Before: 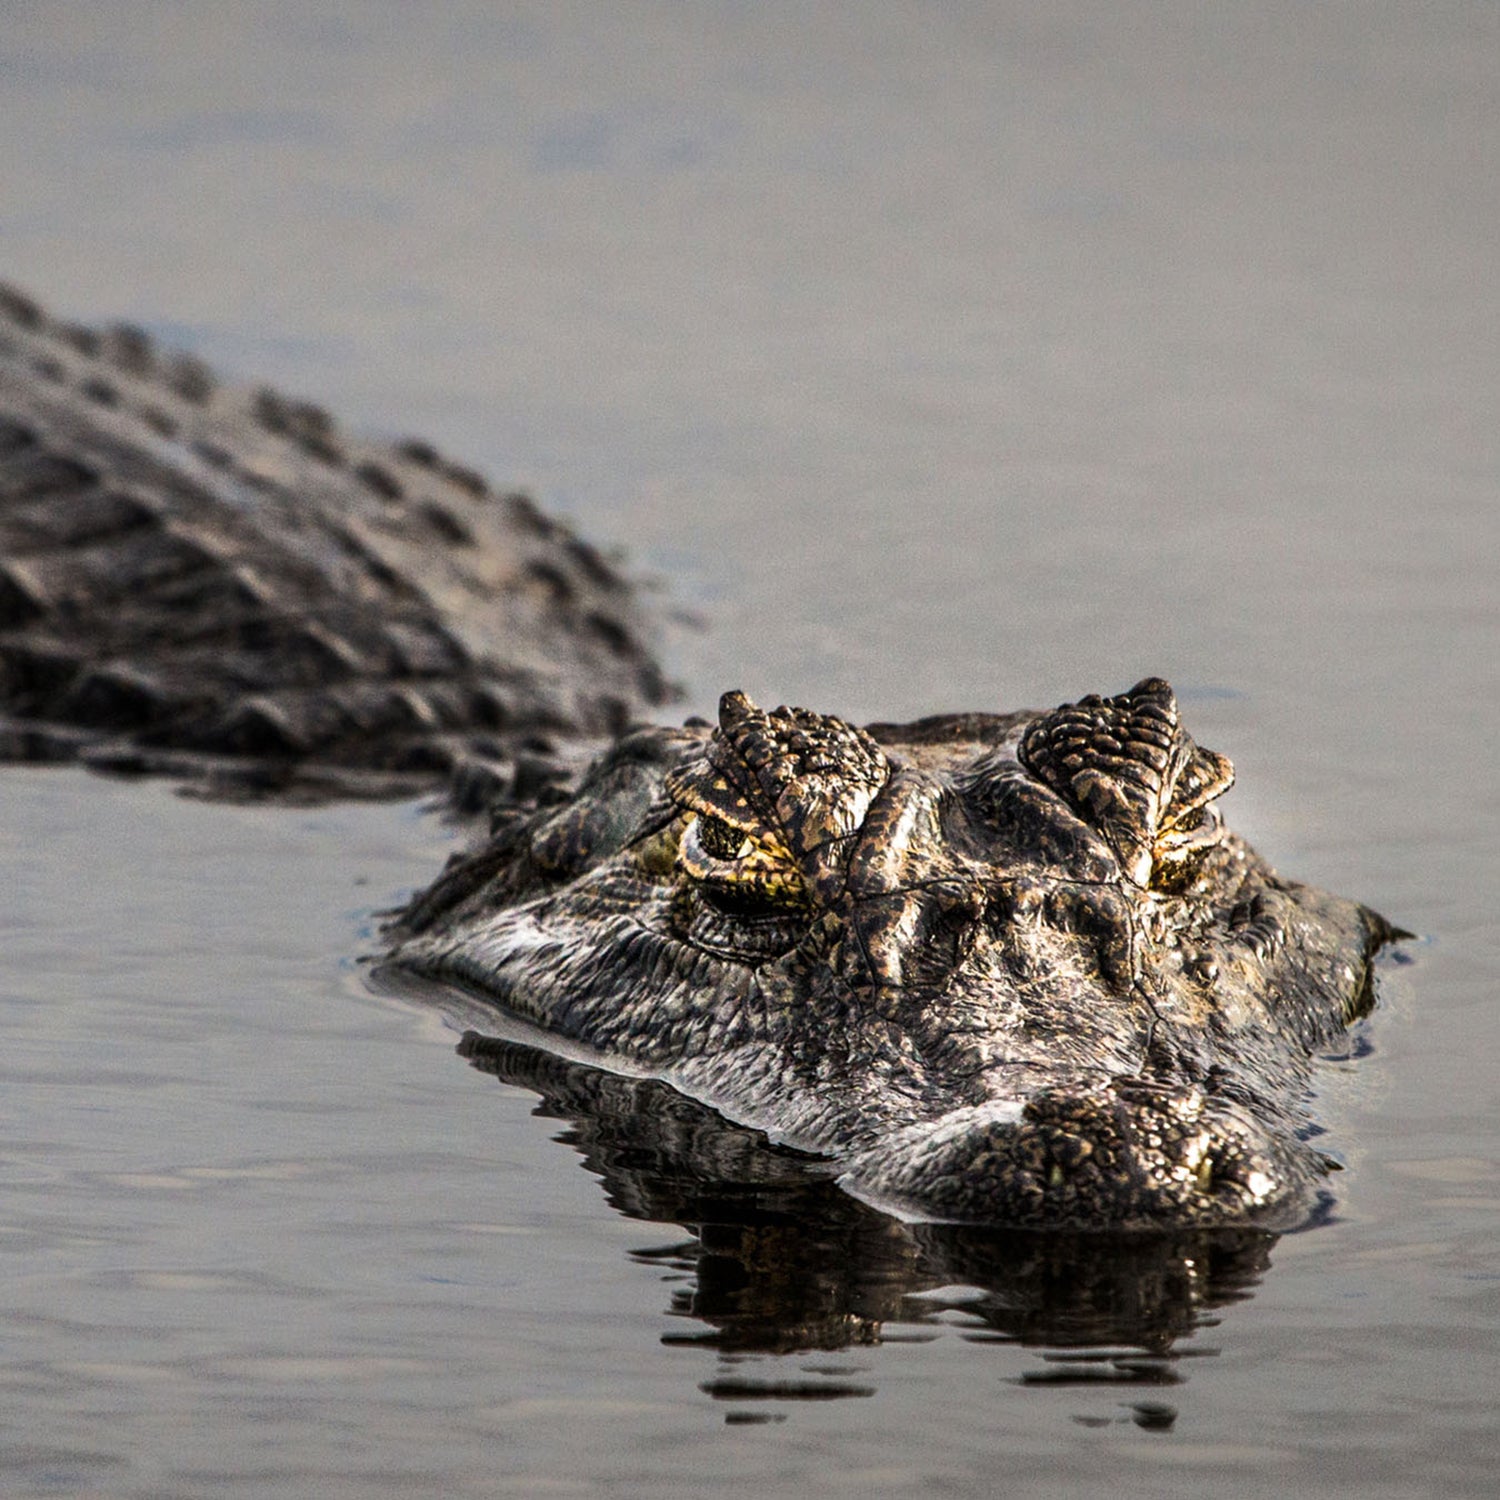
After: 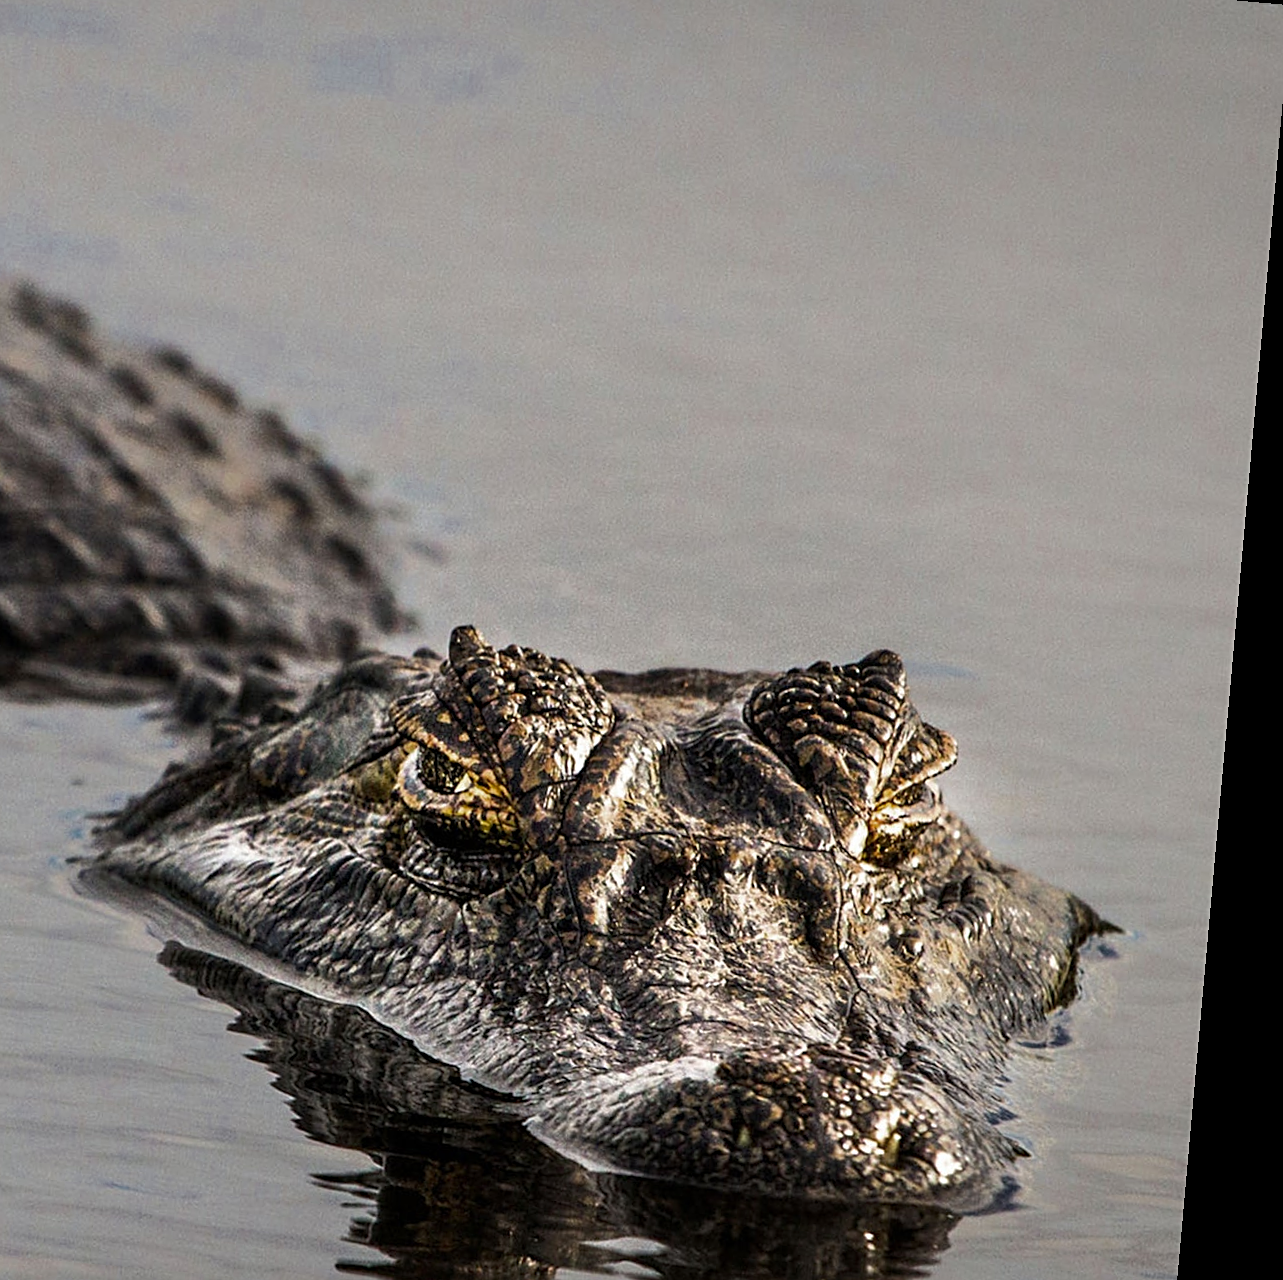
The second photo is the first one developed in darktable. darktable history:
sharpen: on, module defaults
crop and rotate: left 20.74%, top 7.912%, right 0.375%, bottom 13.378%
rotate and perspective: rotation 5.12°, automatic cropping off
color zones: curves: ch0 [(0.27, 0.396) (0.563, 0.504) (0.75, 0.5) (0.787, 0.307)]
